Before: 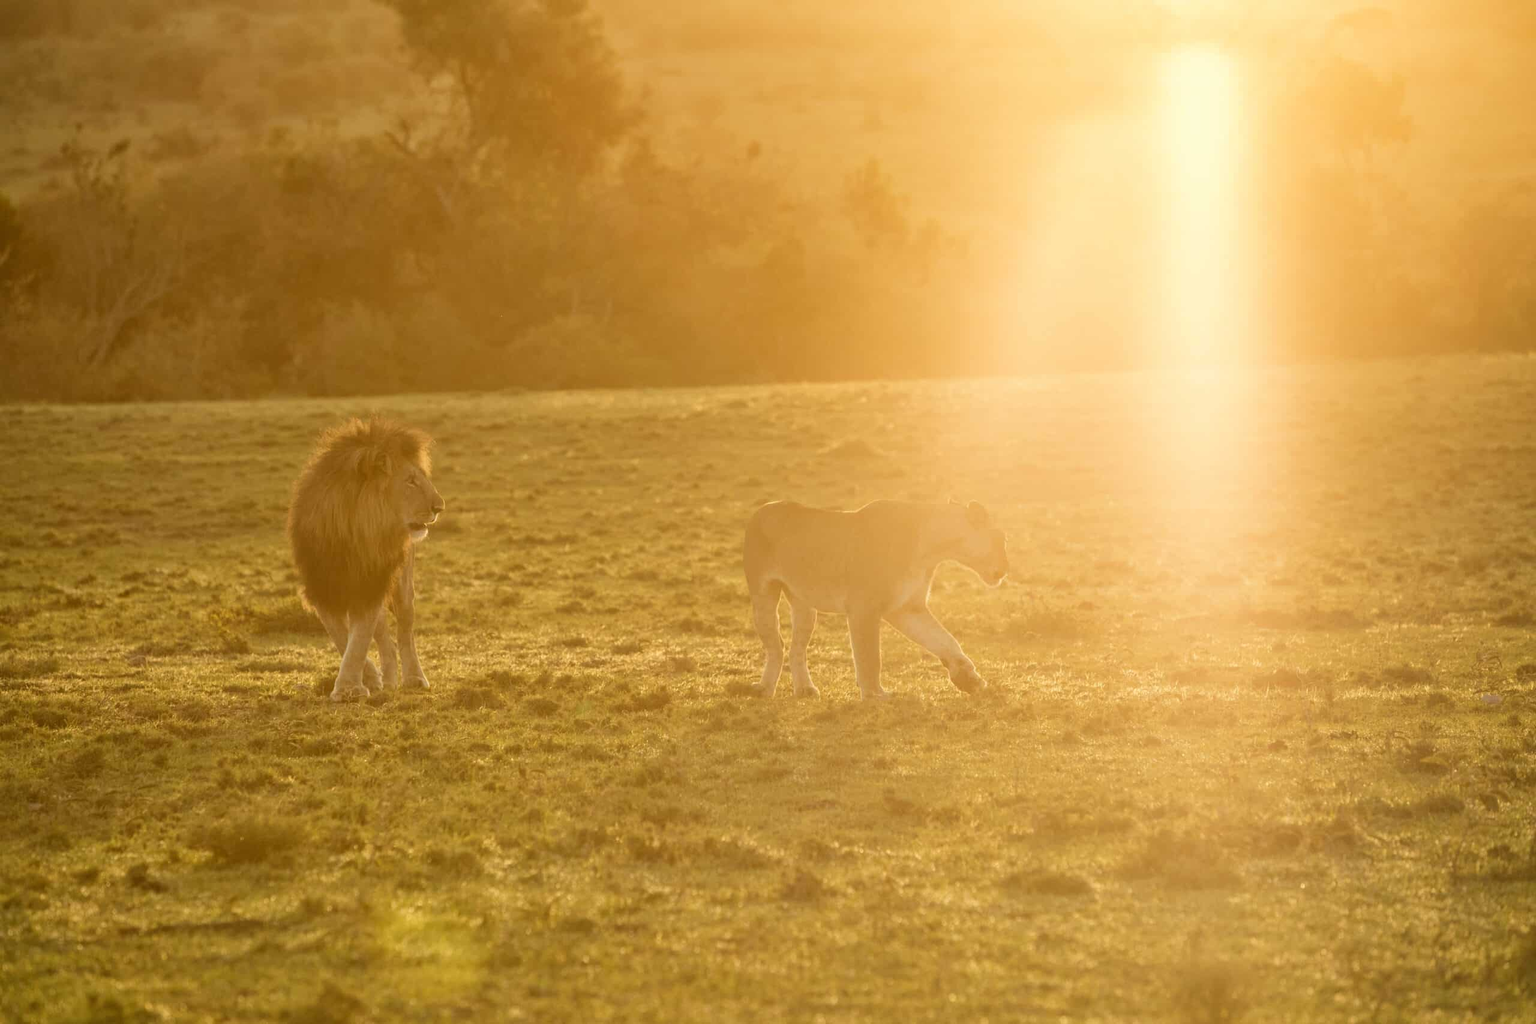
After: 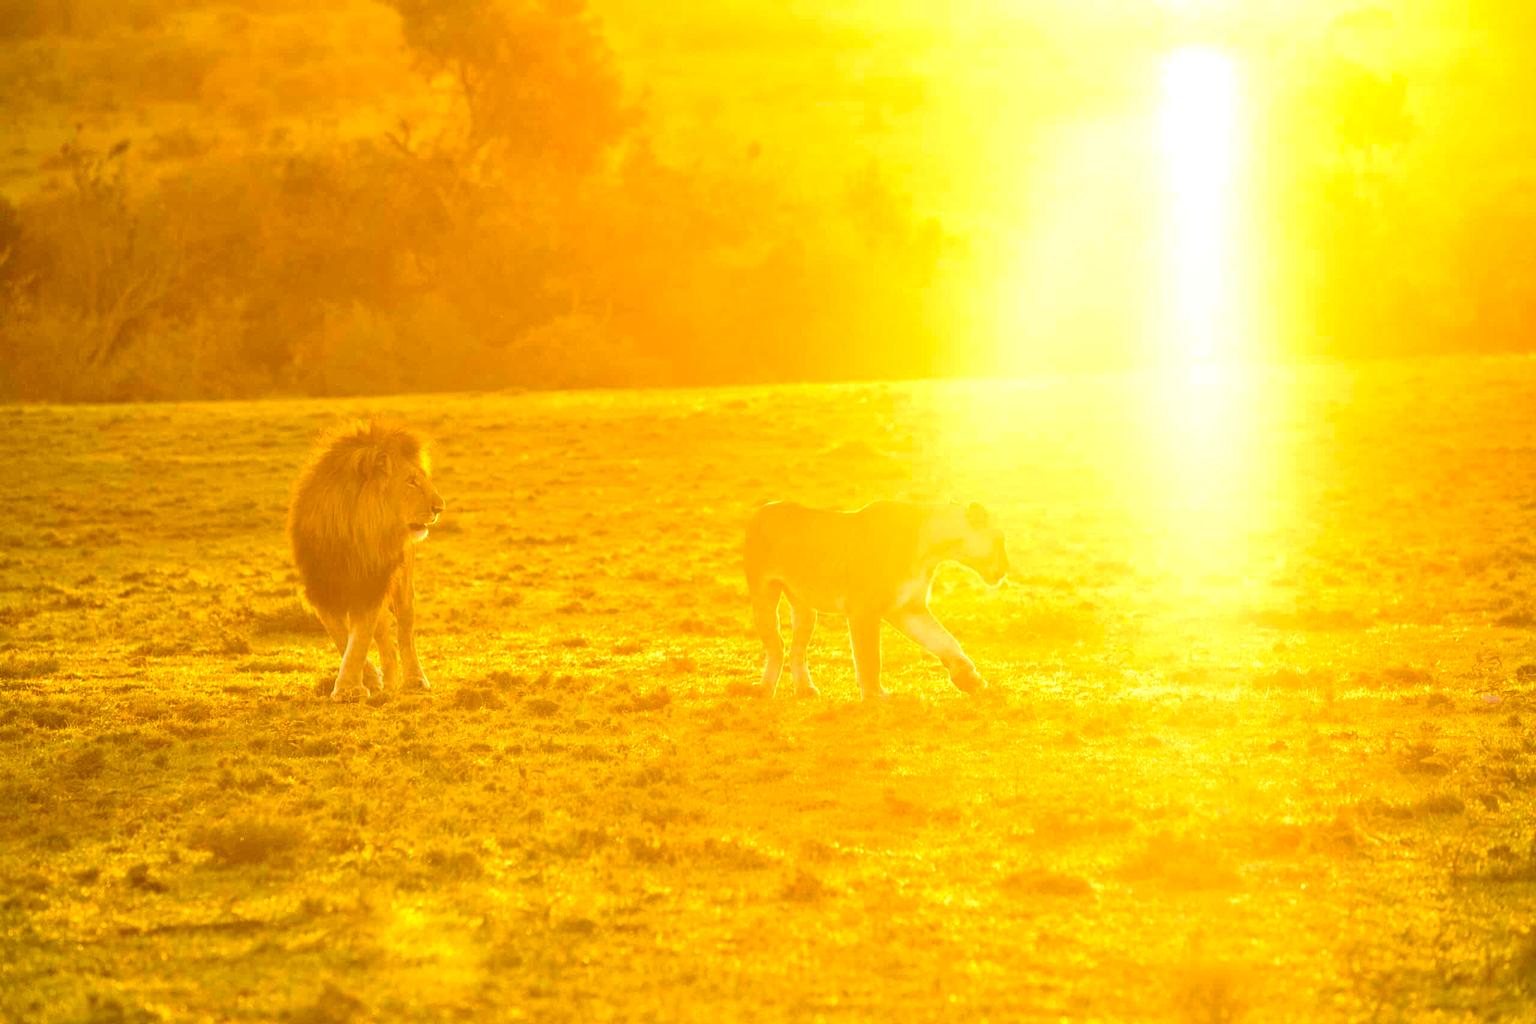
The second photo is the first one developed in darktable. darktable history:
velvia: on, module defaults
color balance rgb: power › chroma 0.505%, power › hue 261.67°, perceptual saturation grading › global saturation 30.964%
exposure: black level correction 0, exposure 0.897 EV, compensate highlight preservation false
